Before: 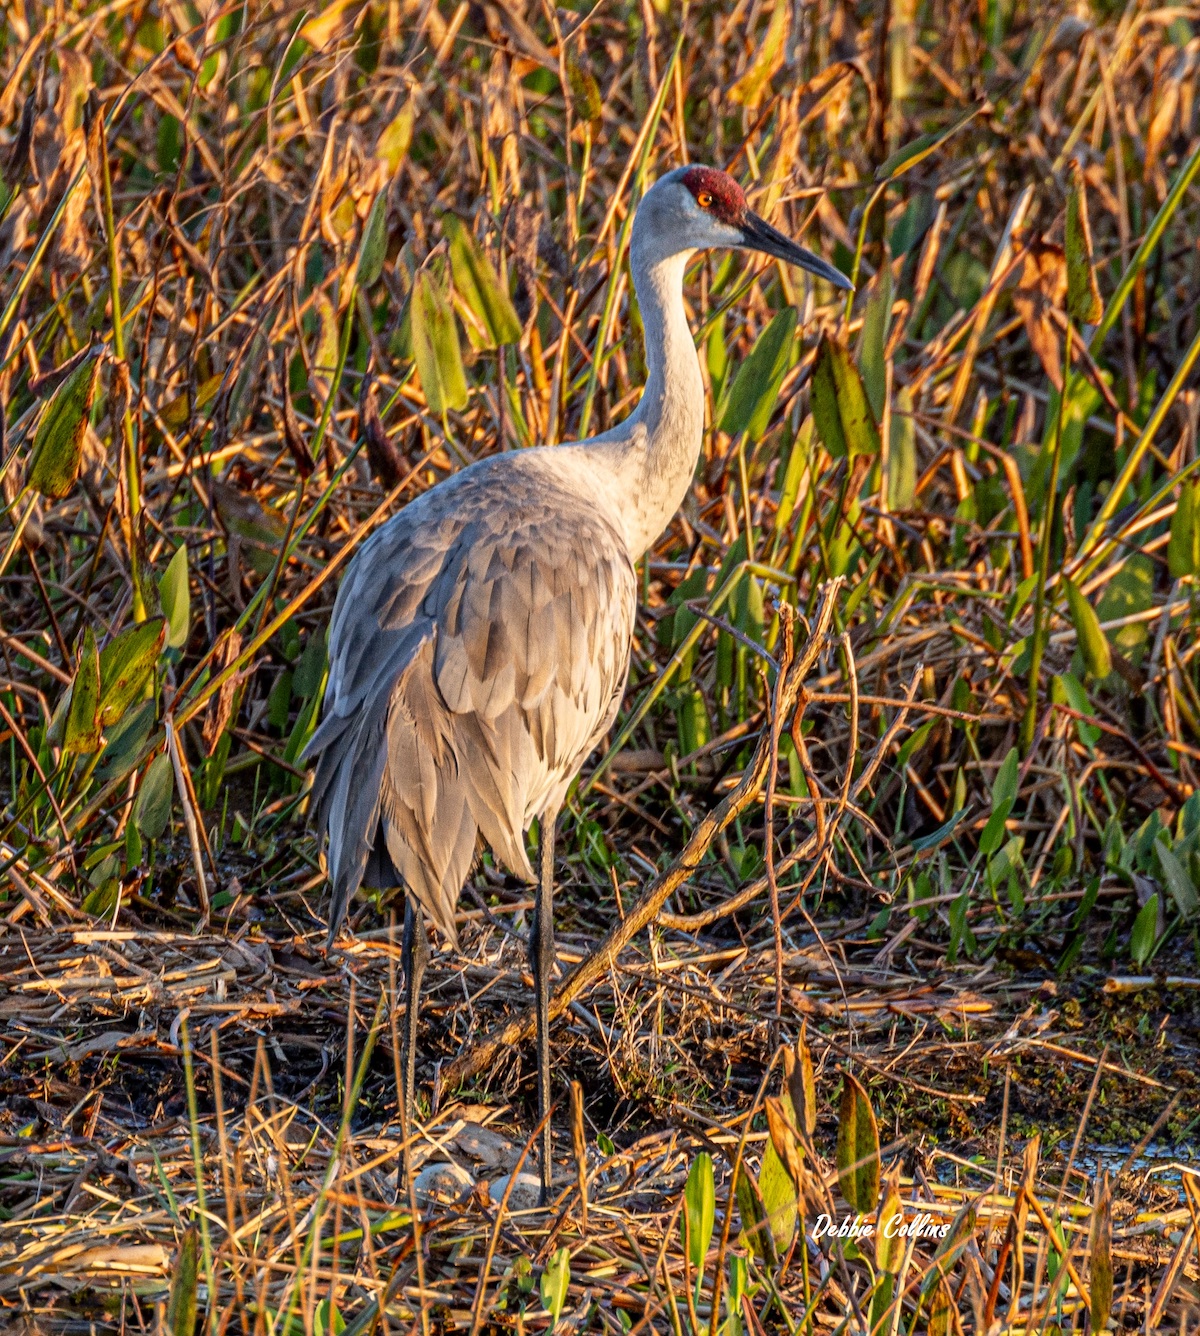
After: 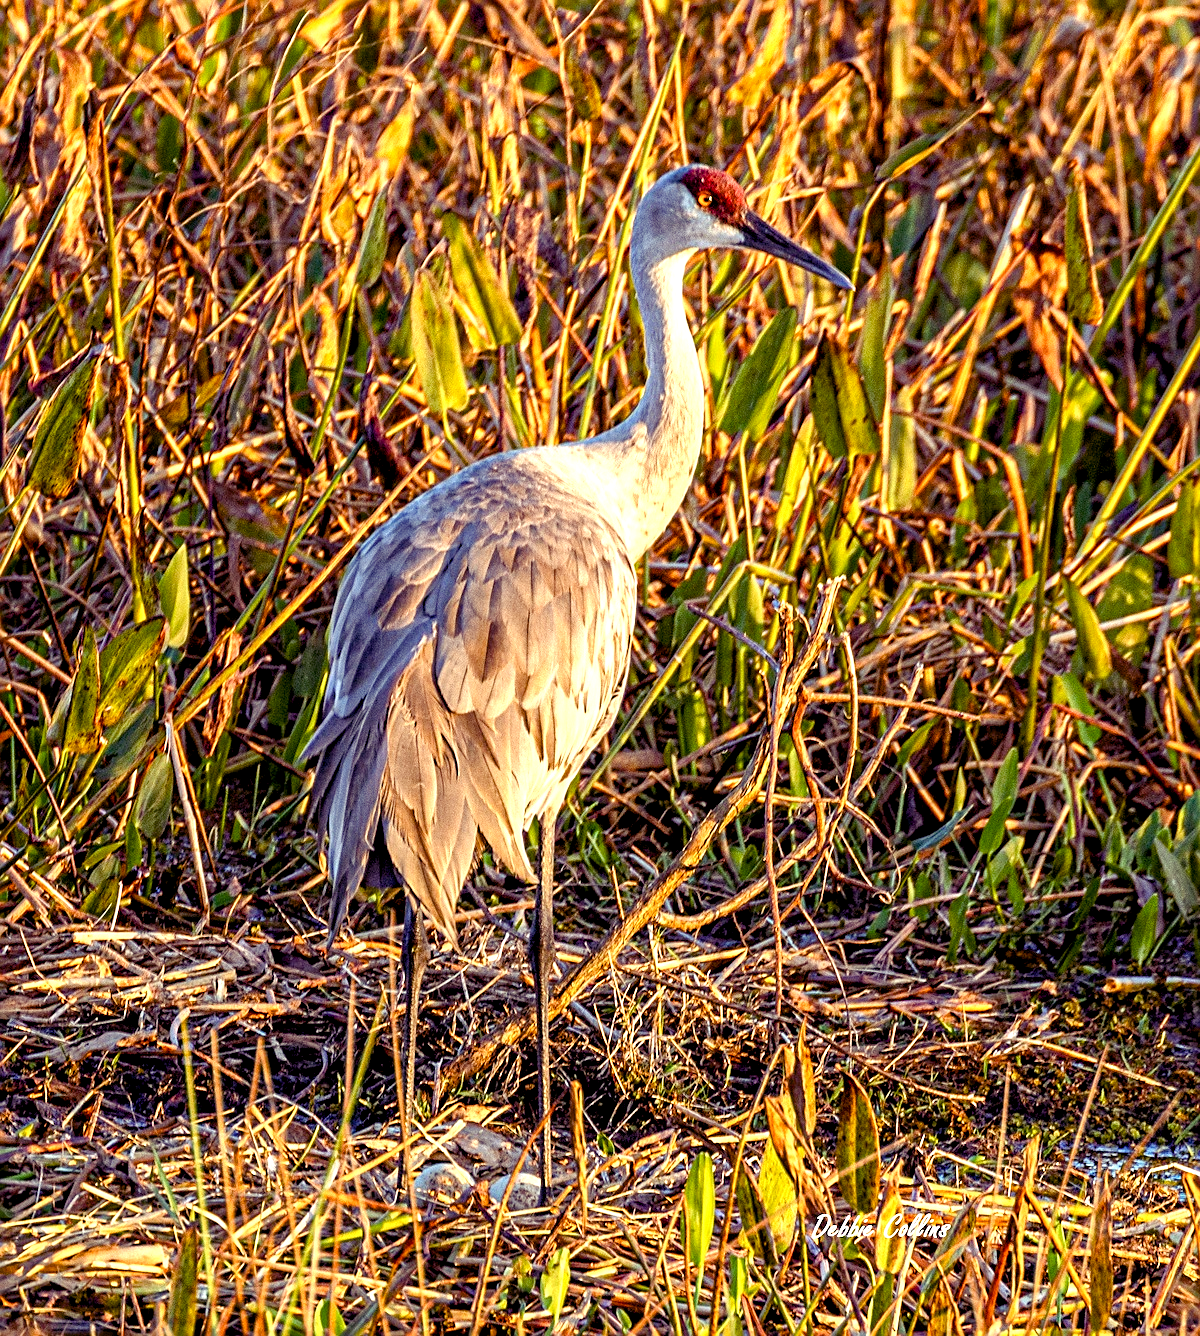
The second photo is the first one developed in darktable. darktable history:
exposure: black level correction 0, exposure 0.7 EV, compensate exposure bias true, compensate highlight preservation false
sharpen: on, module defaults
color balance rgb: shadows lift › luminance -21.66%, shadows lift › chroma 8.98%, shadows lift › hue 283.37°, power › chroma 1.05%, power › hue 25.59°, highlights gain › luminance 6.08%, highlights gain › chroma 2.55%, highlights gain › hue 90°, global offset › luminance -0.87%, perceptual saturation grading › global saturation 25%, perceptual saturation grading › highlights -28.39%, perceptual saturation grading › shadows 33.98%
